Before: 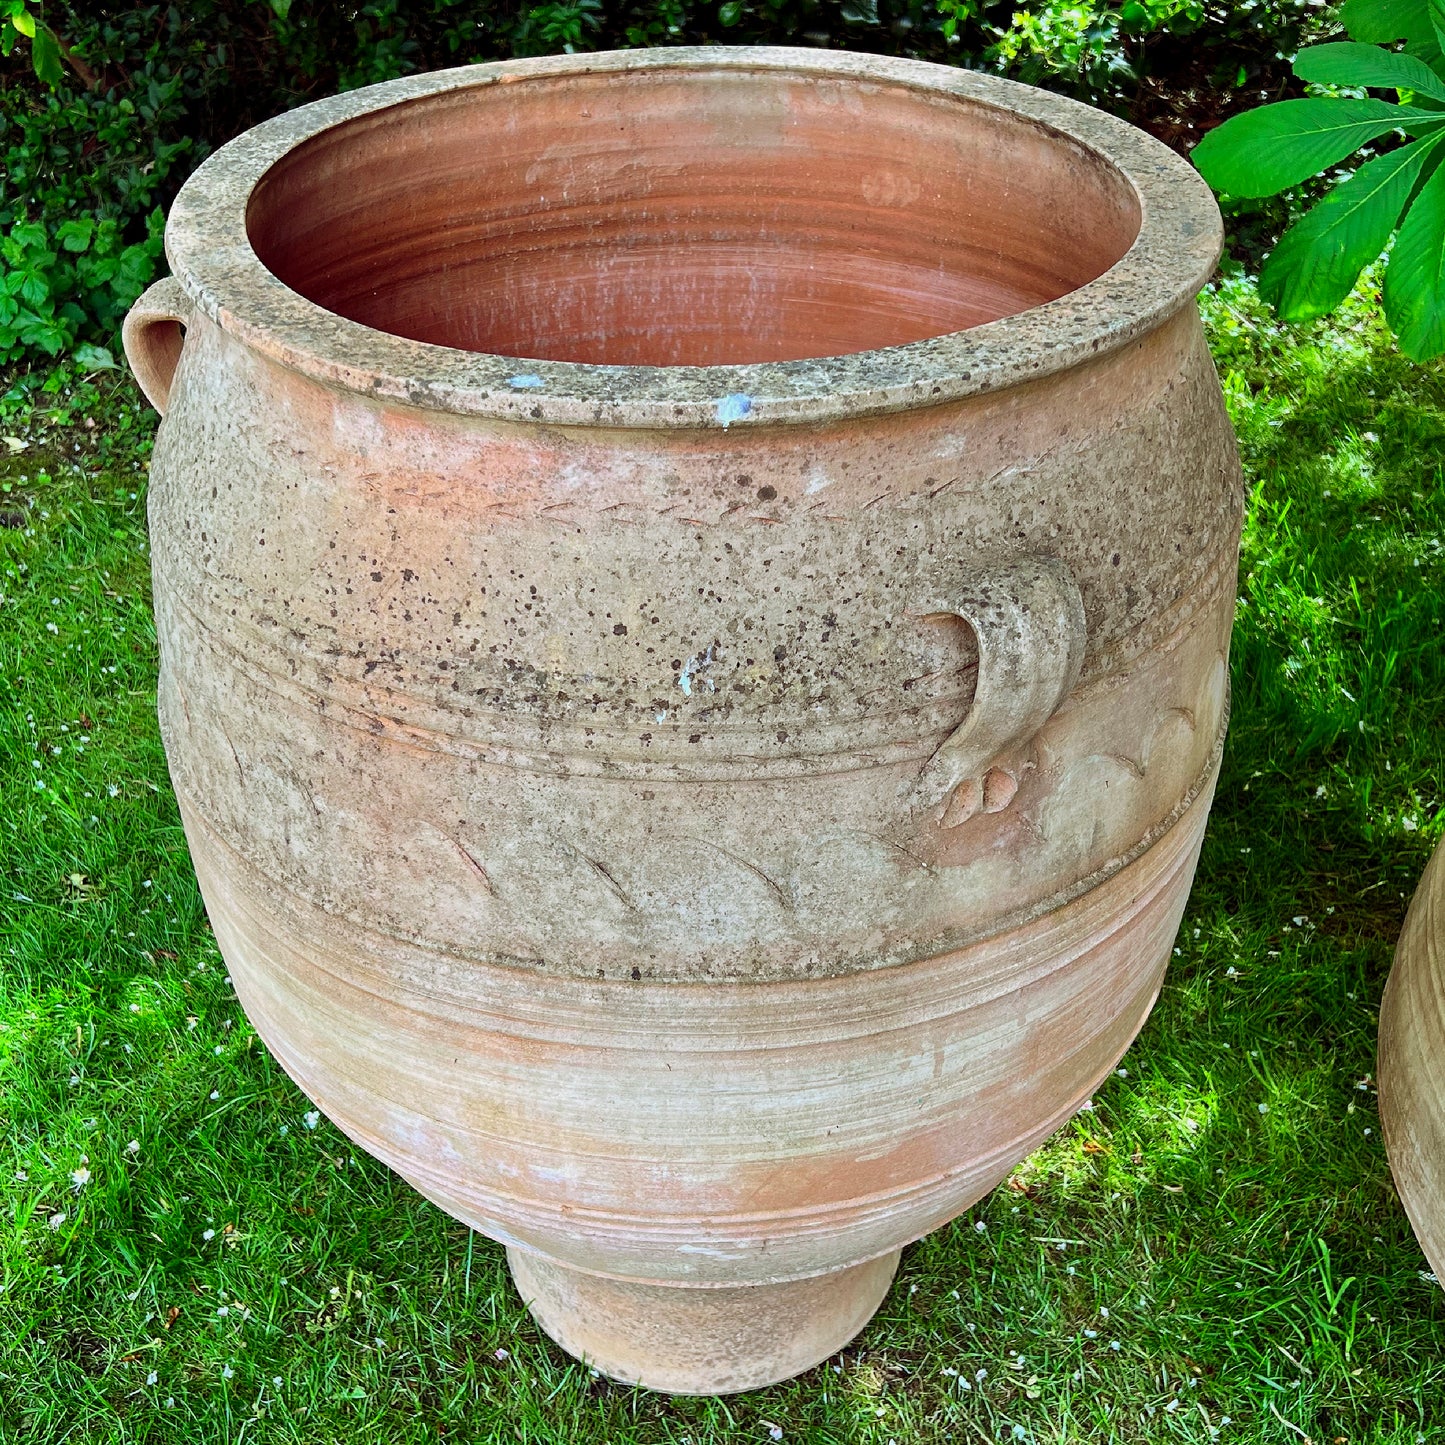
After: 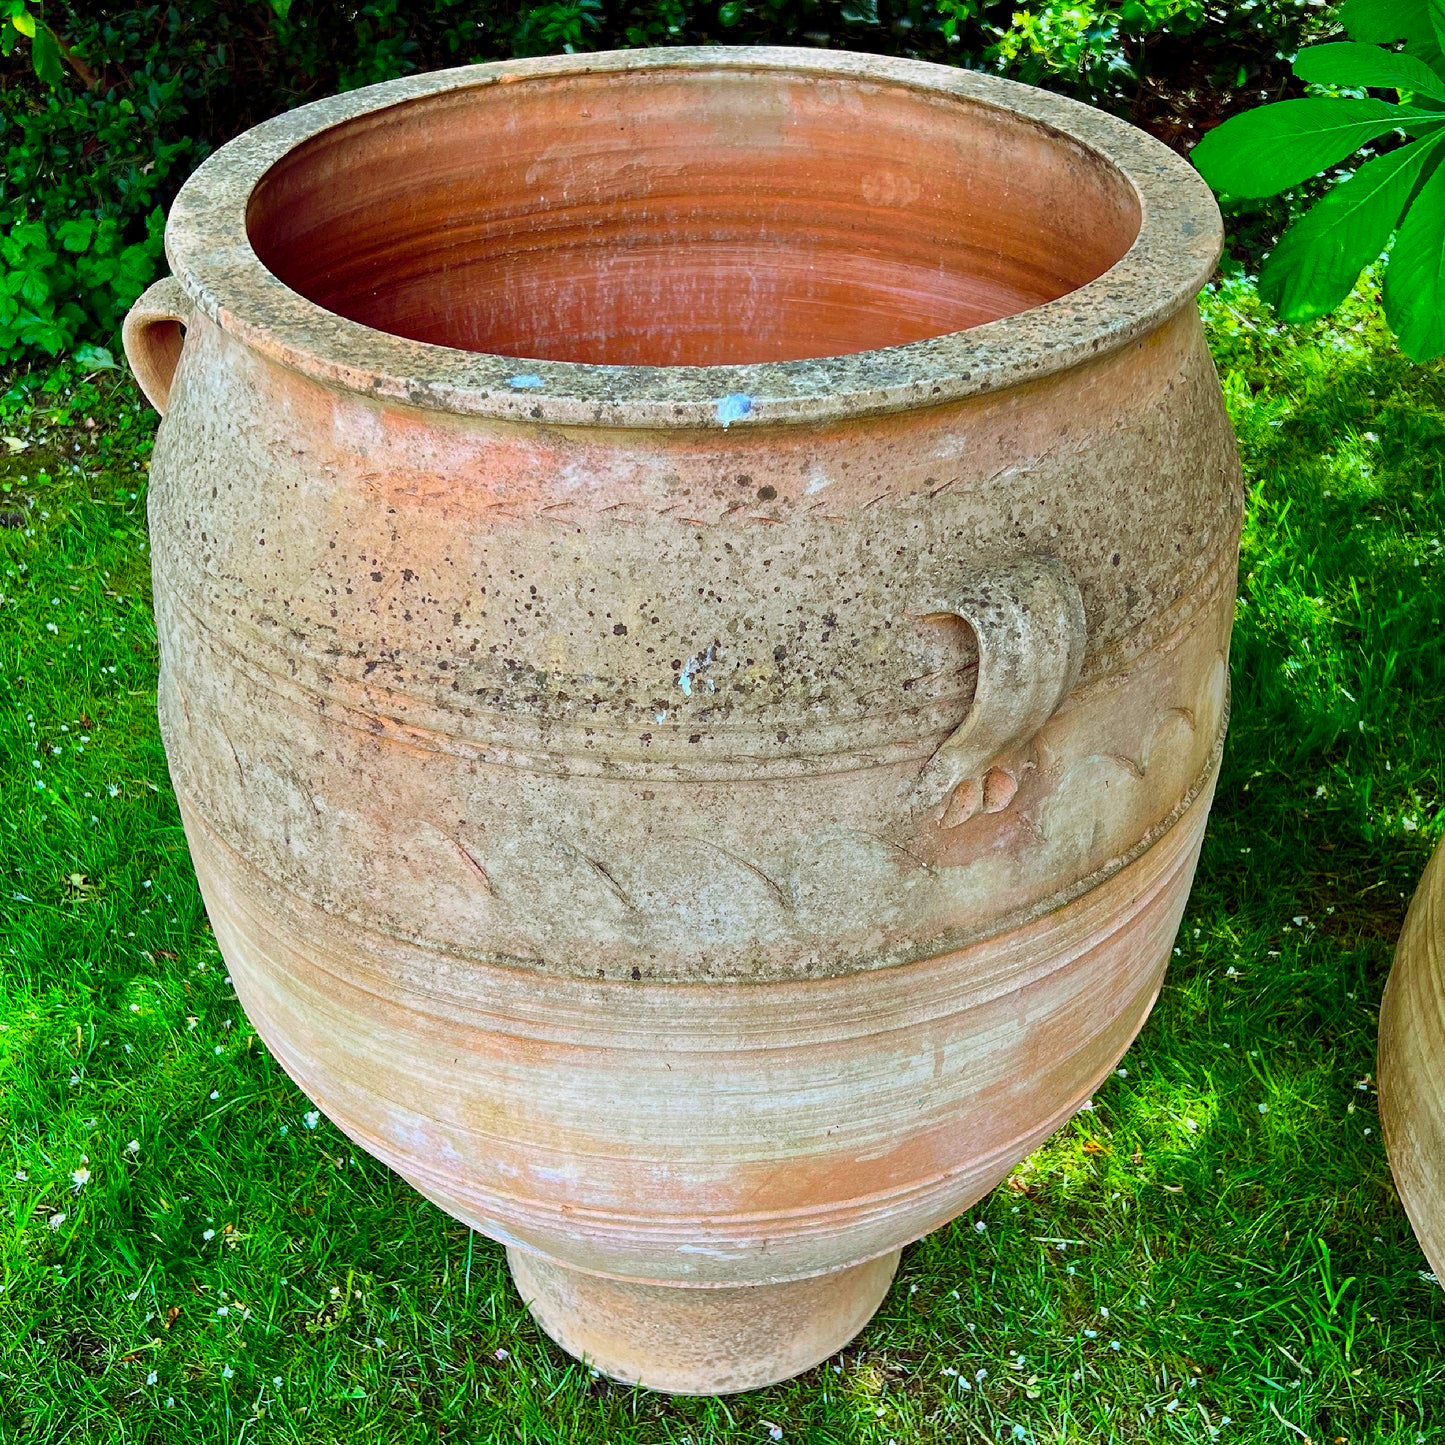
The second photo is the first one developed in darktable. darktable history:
color balance rgb: shadows lift › chroma 2.049%, shadows lift › hue 214.61°, perceptual saturation grading › global saturation 29.546%, global vibrance 20%
